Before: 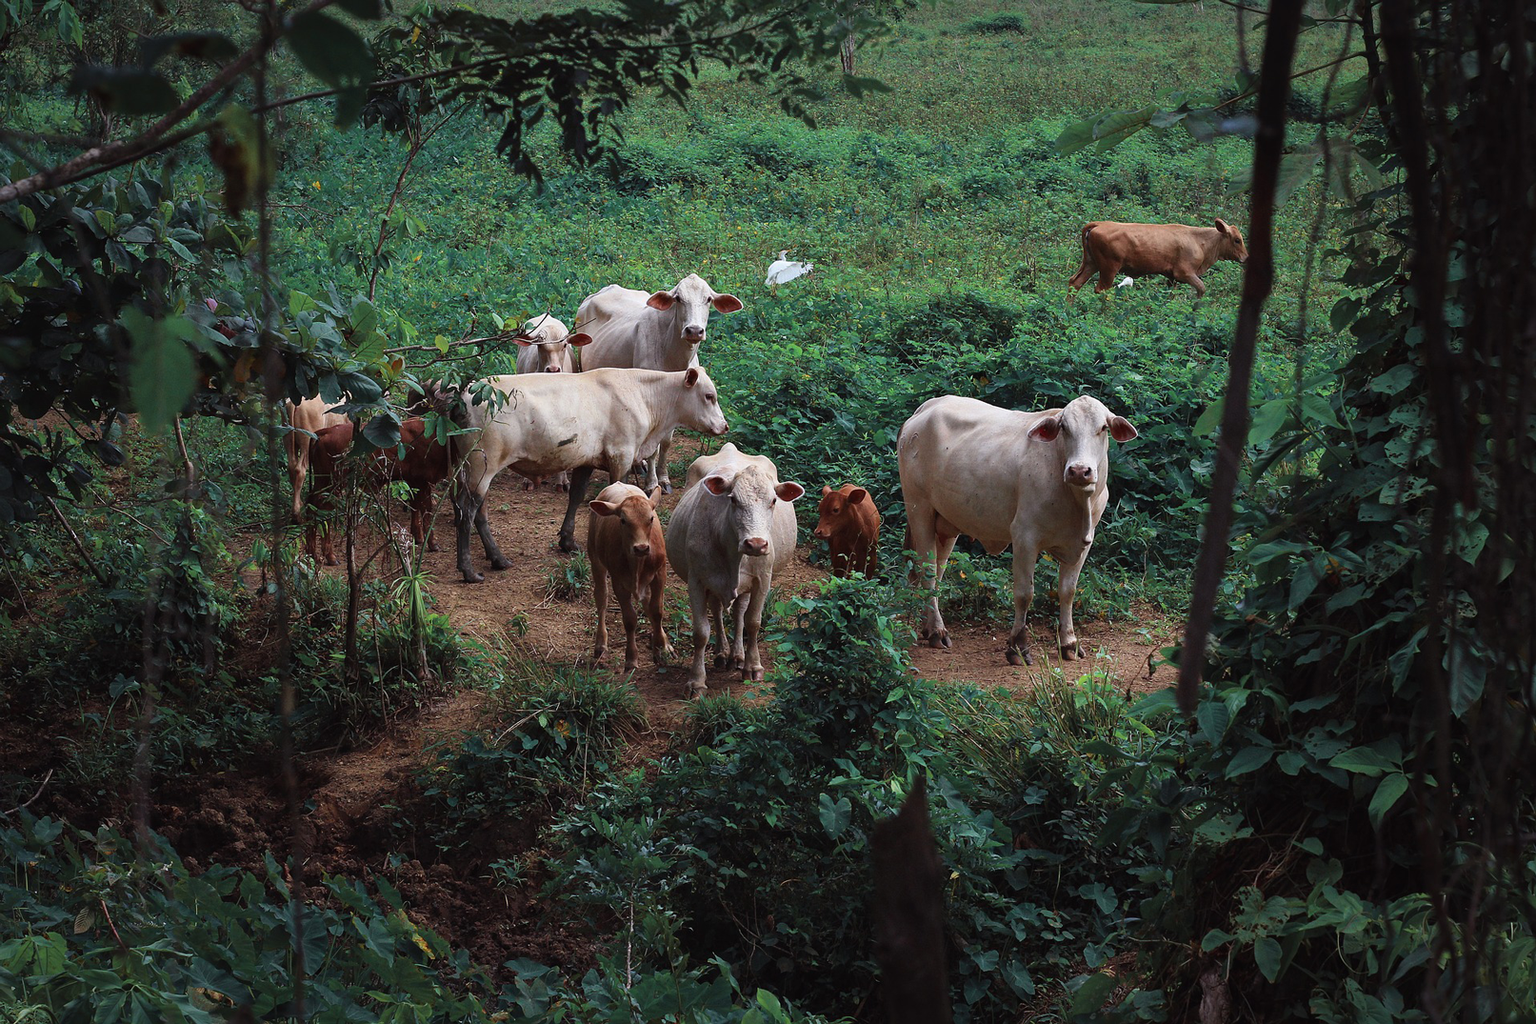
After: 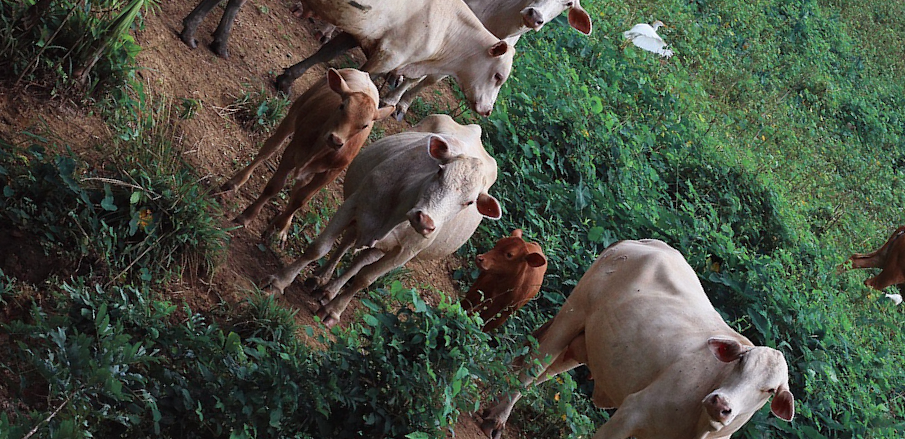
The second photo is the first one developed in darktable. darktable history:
local contrast: mode bilateral grid, contrast 99, coarseness 100, detail 108%, midtone range 0.2
crop and rotate: angle -44.45°, top 16.251%, right 0.925%, bottom 11.612%
